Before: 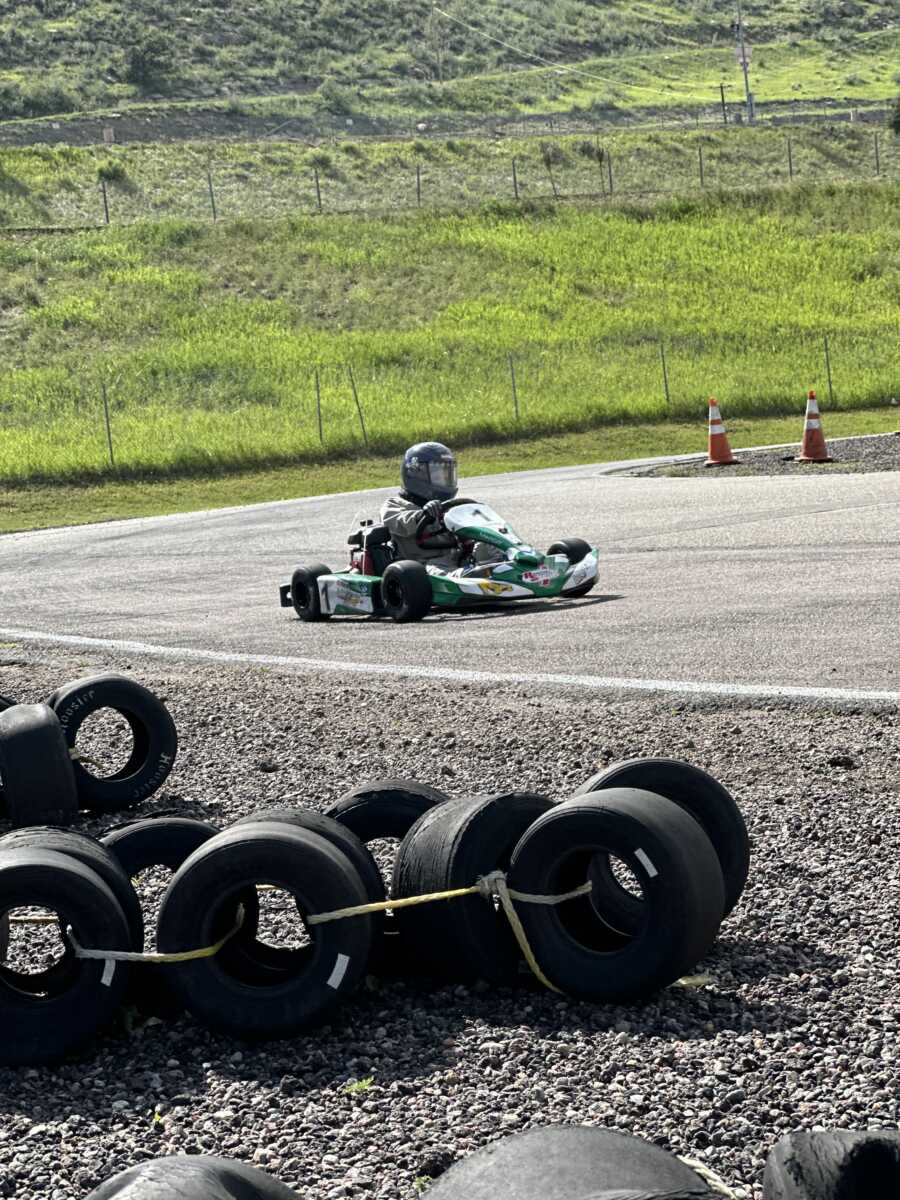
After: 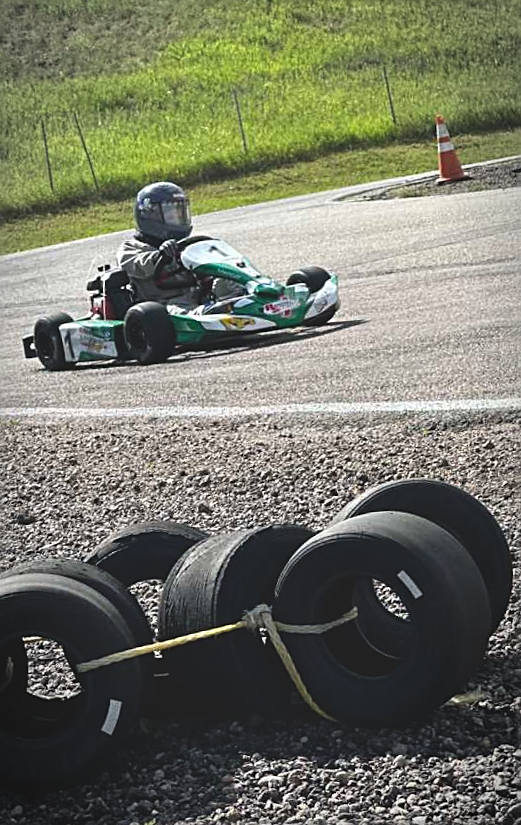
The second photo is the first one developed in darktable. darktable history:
rotate and perspective: rotation -4.57°, crop left 0.054, crop right 0.944, crop top 0.087, crop bottom 0.914
tone equalizer: on, module defaults
exposure: black level correction -0.015, compensate highlight preservation false
crop and rotate: left 28.256%, top 17.734%, right 12.656%, bottom 3.573%
sharpen: on, module defaults
vignetting: automatic ratio true
